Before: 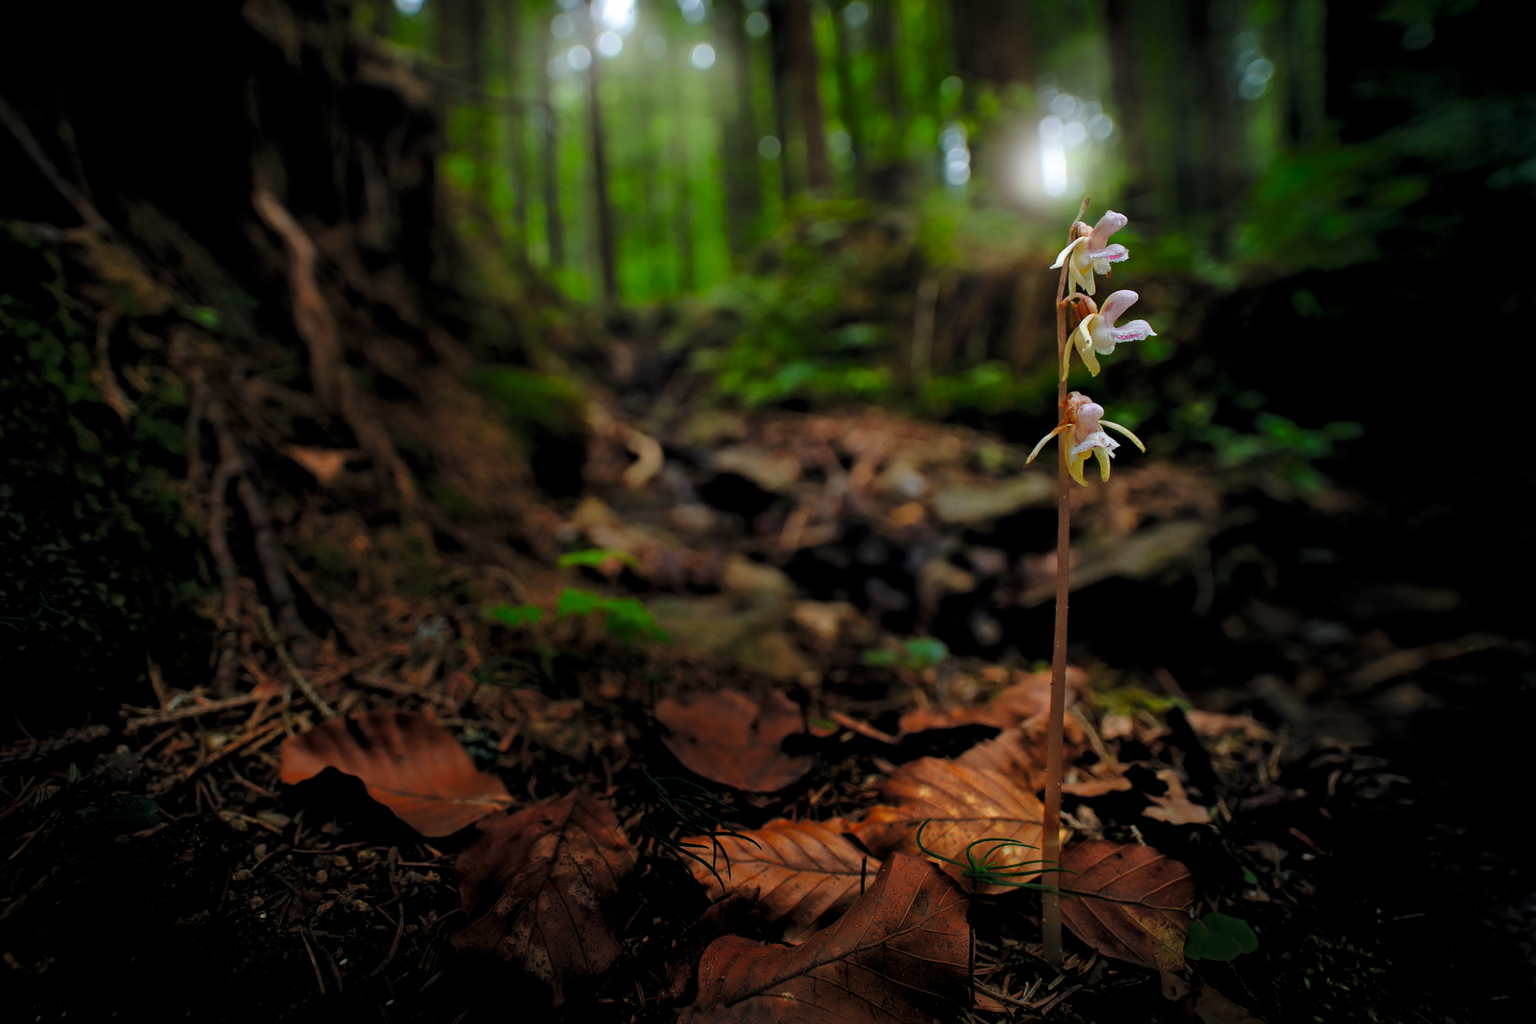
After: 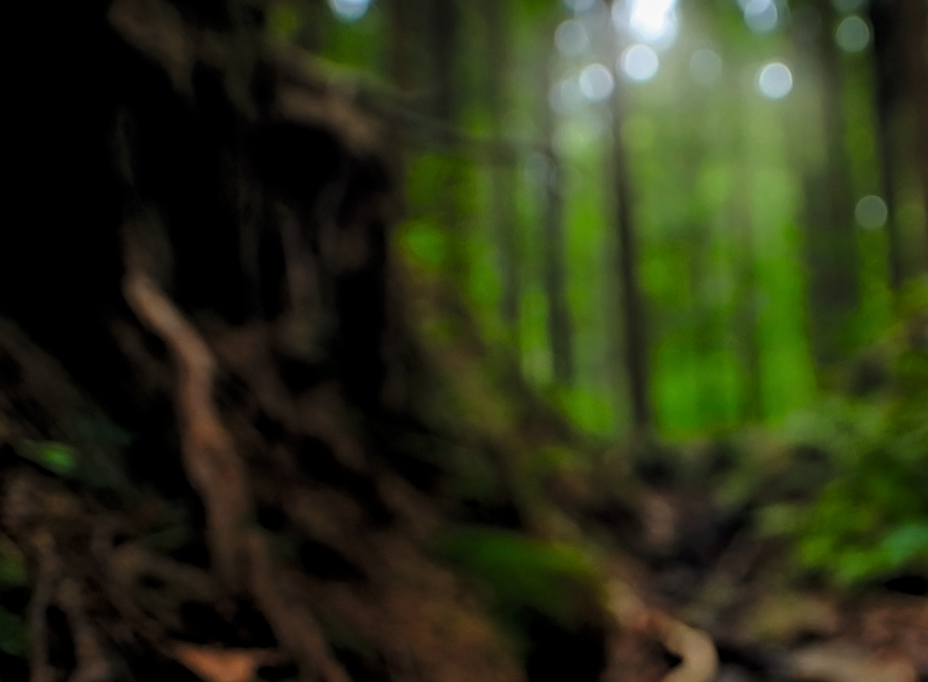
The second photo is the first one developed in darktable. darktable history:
local contrast: detail 109%
sharpen: on, module defaults
crop and rotate: left 10.902%, top 0.119%, right 47.3%, bottom 53.823%
